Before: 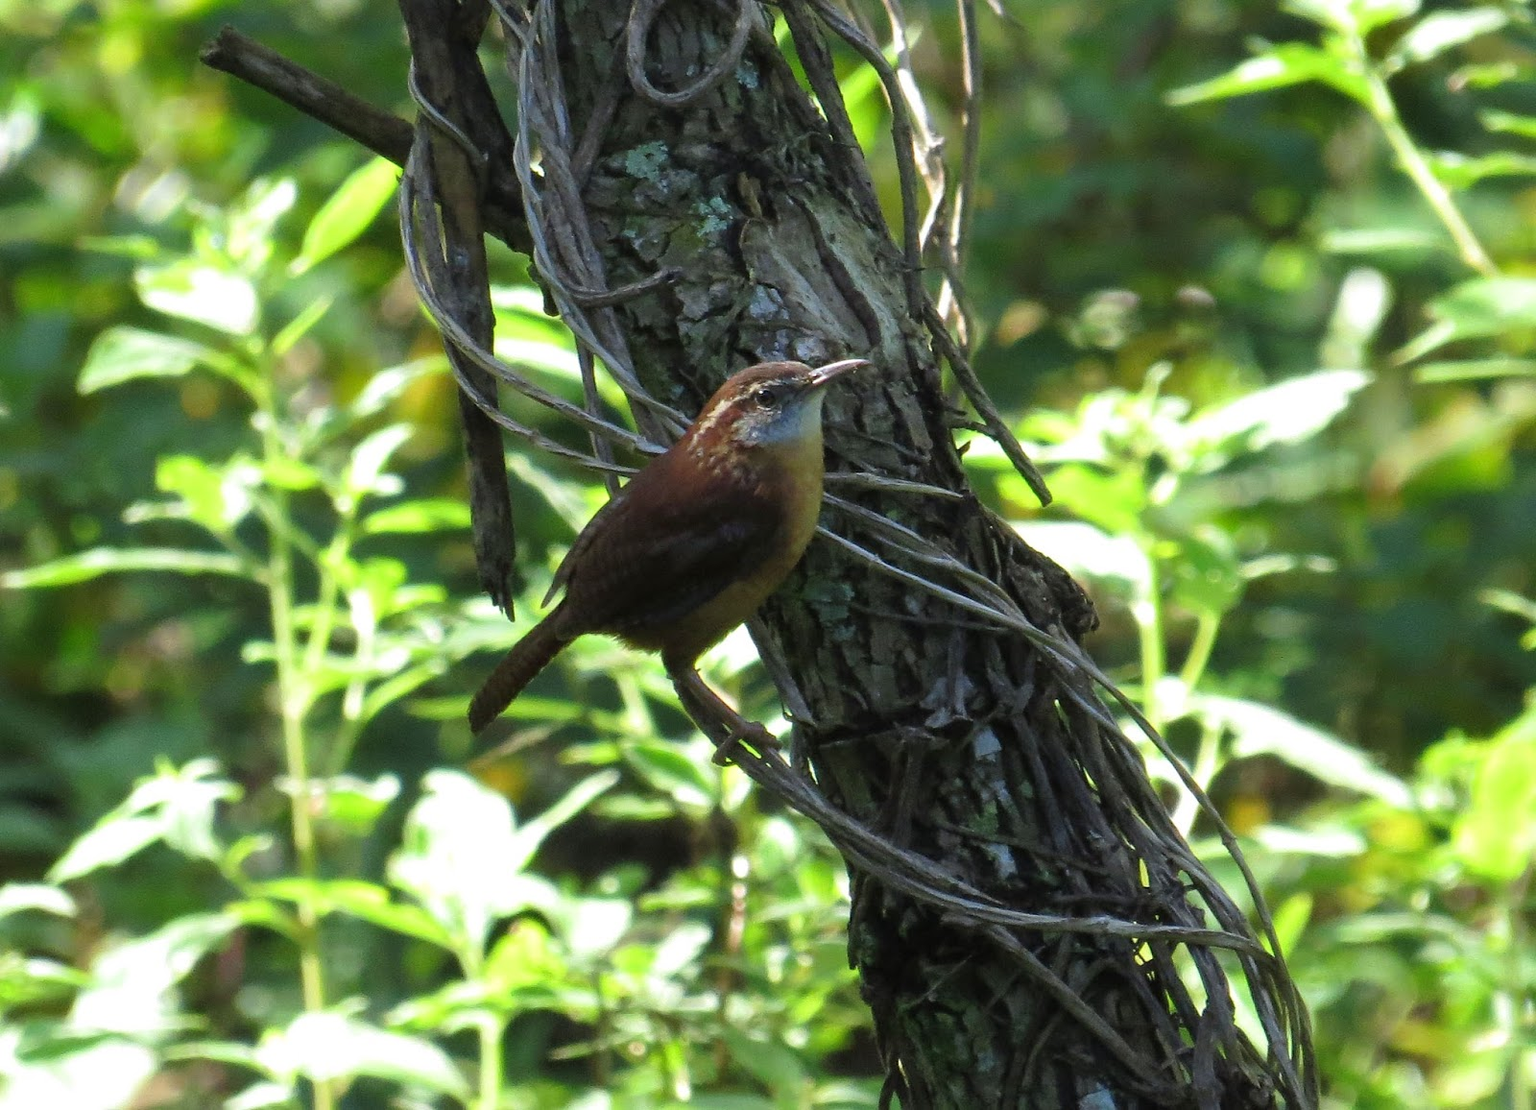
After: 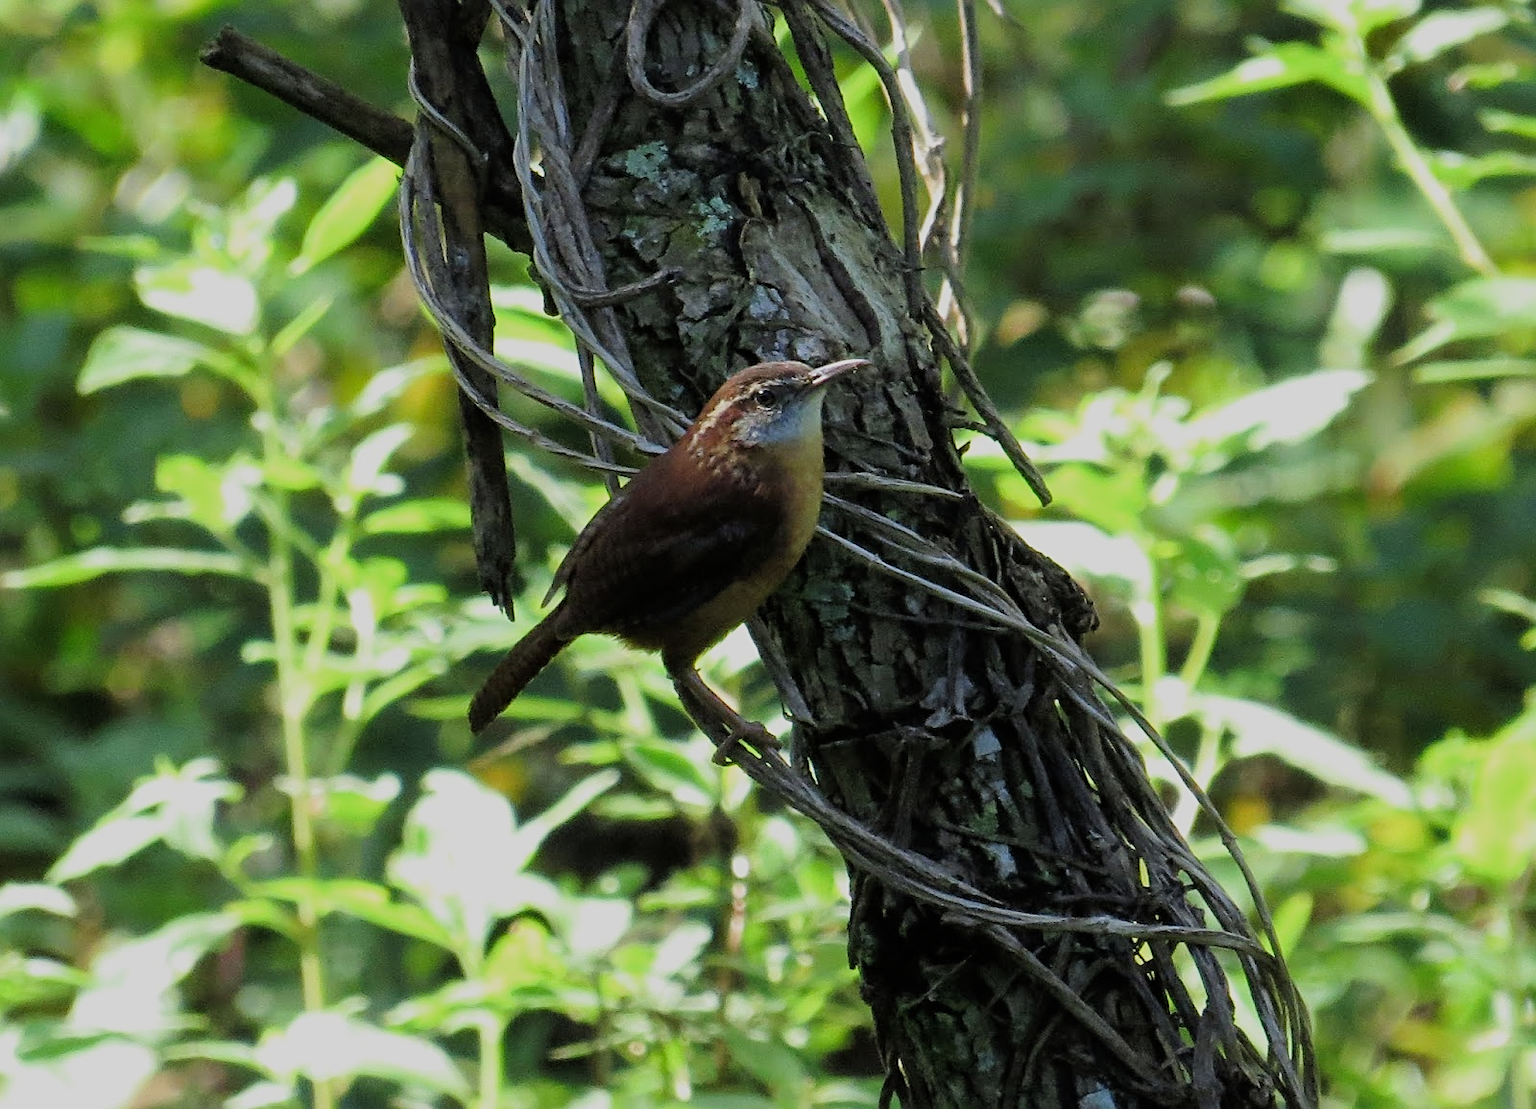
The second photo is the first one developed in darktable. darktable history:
sharpen: radius 2.529, amount 0.323
filmic rgb: black relative exposure -7.65 EV, white relative exposure 4.56 EV, hardness 3.61
